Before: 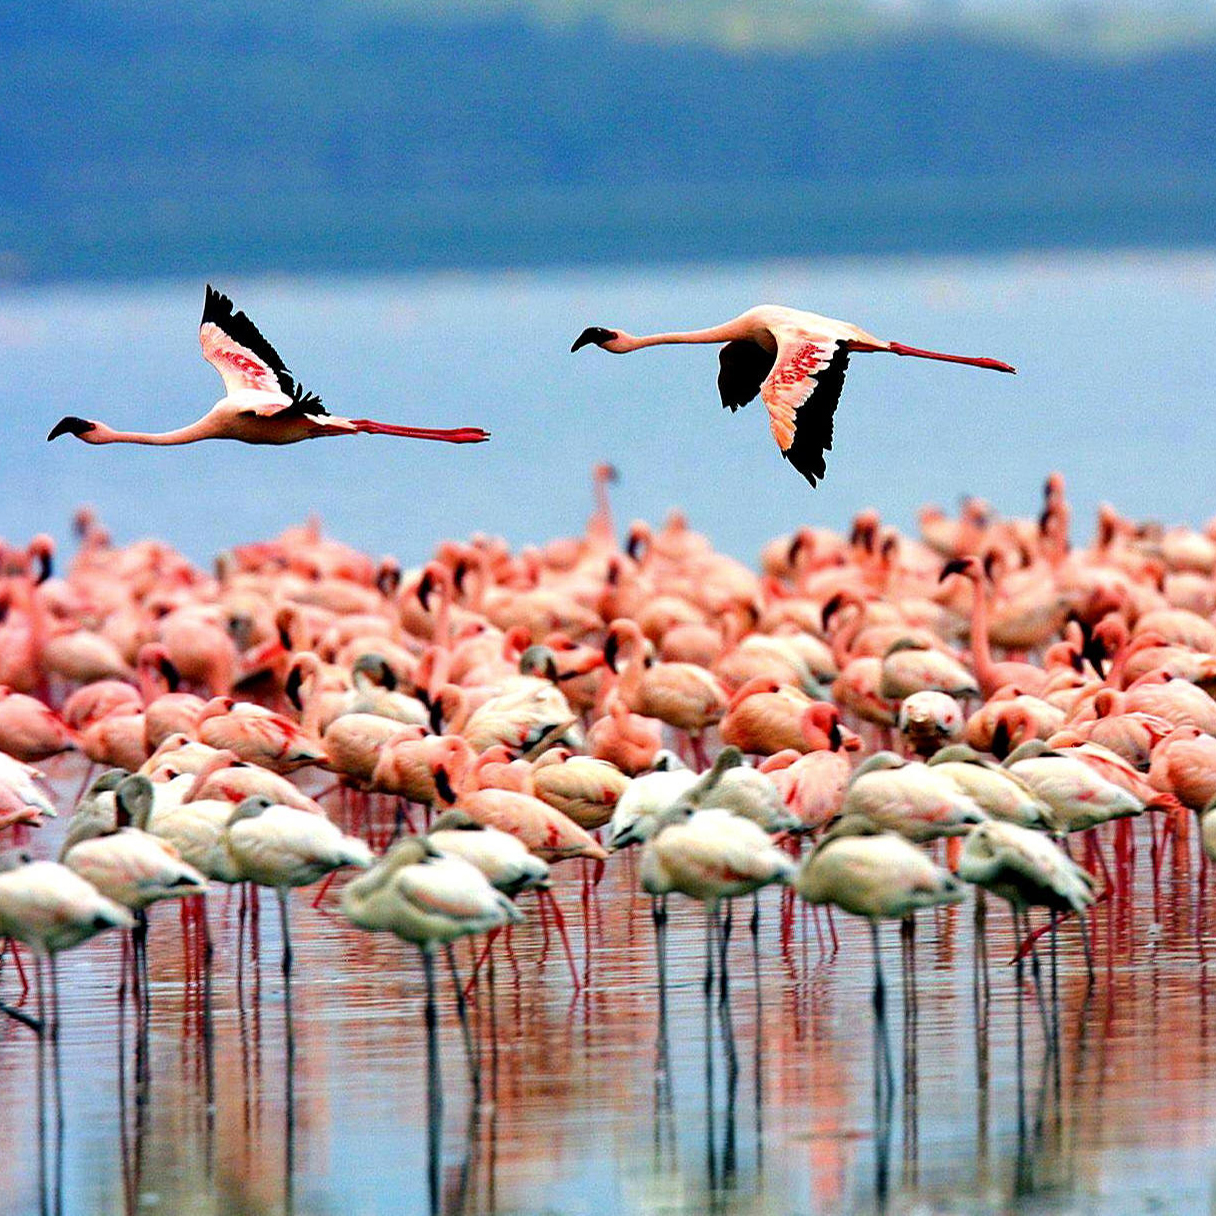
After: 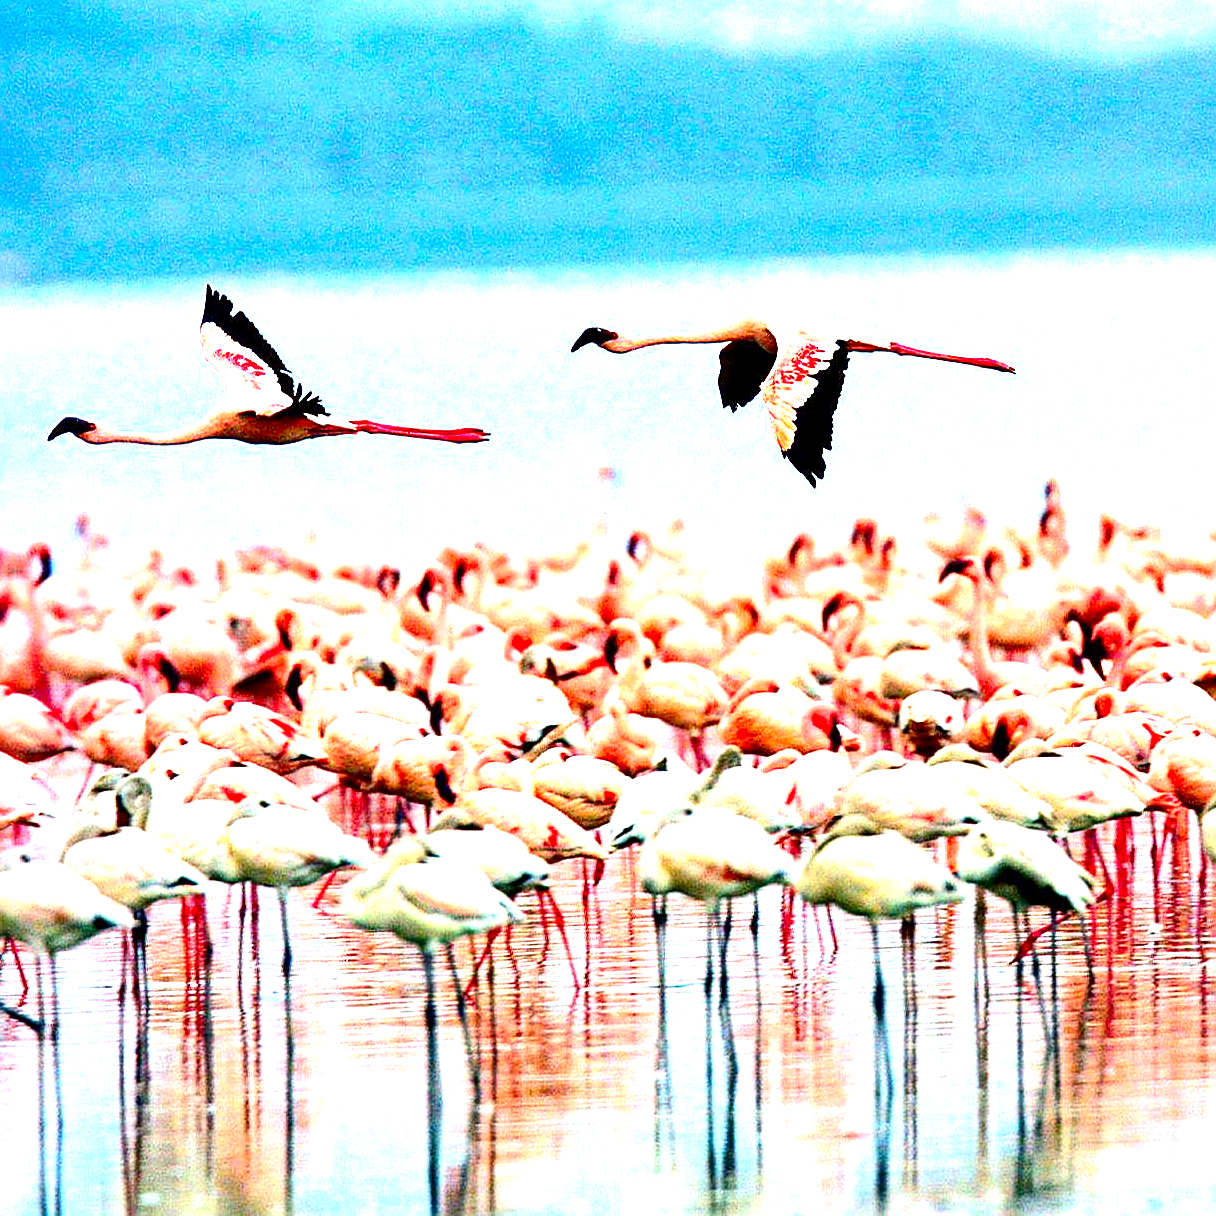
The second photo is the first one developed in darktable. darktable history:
exposure: black level correction 0.001, exposure 1.734 EV, compensate highlight preservation false
contrast brightness saturation: contrast 0.134, brightness -0.051, saturation 0.151
sharpen: on, module defaults
